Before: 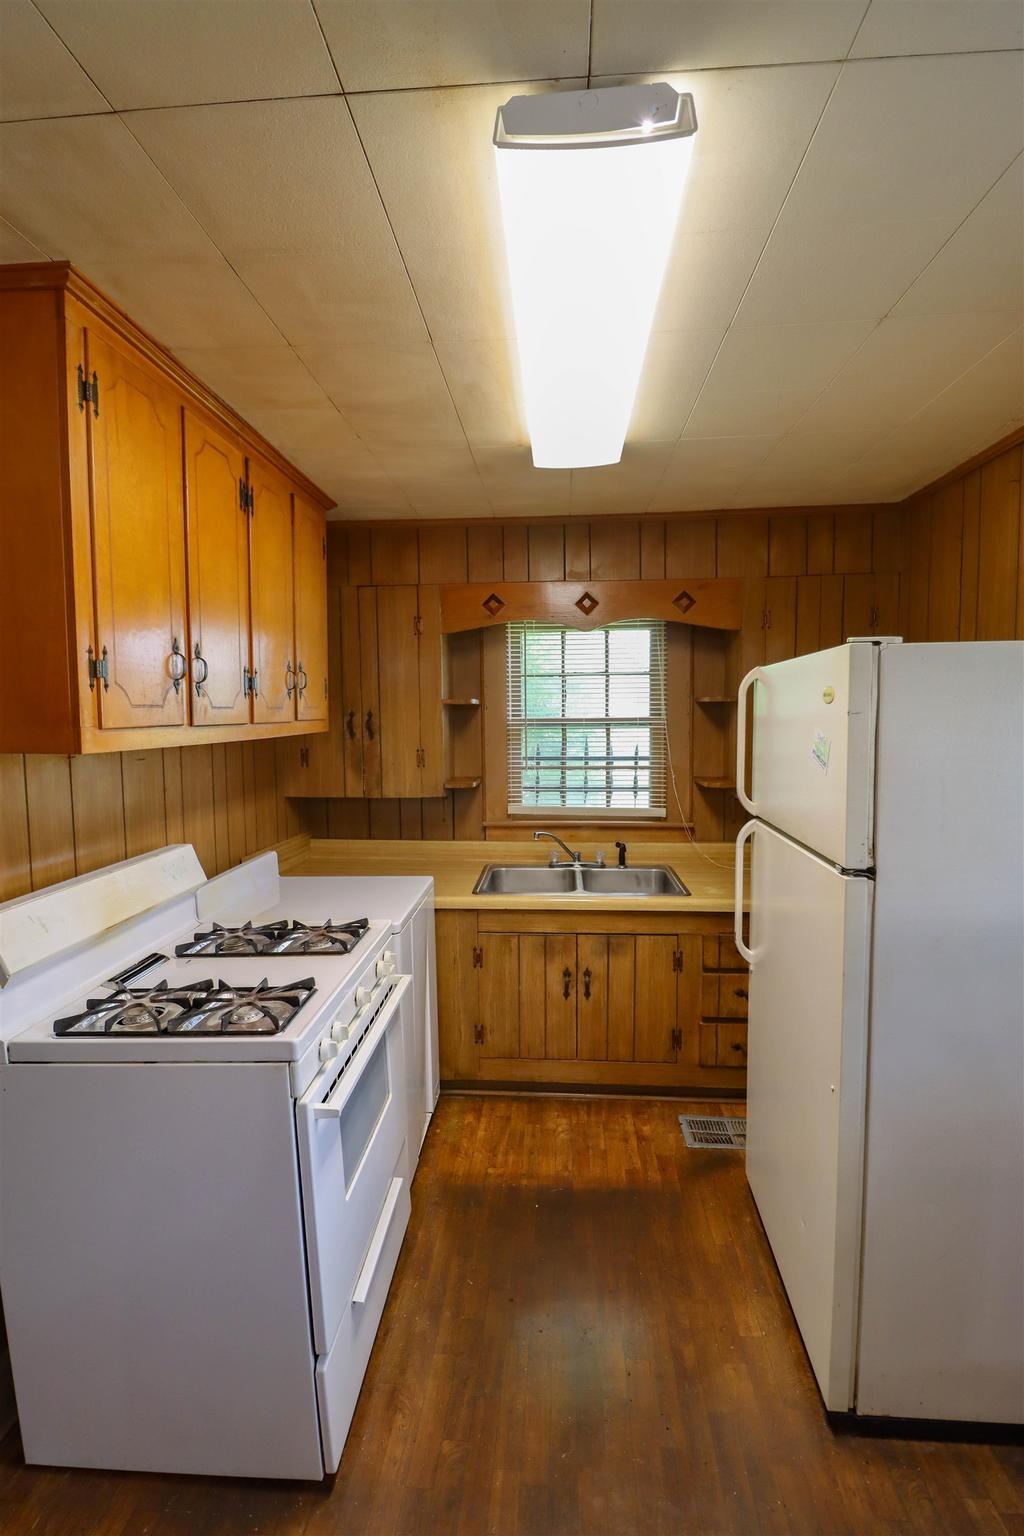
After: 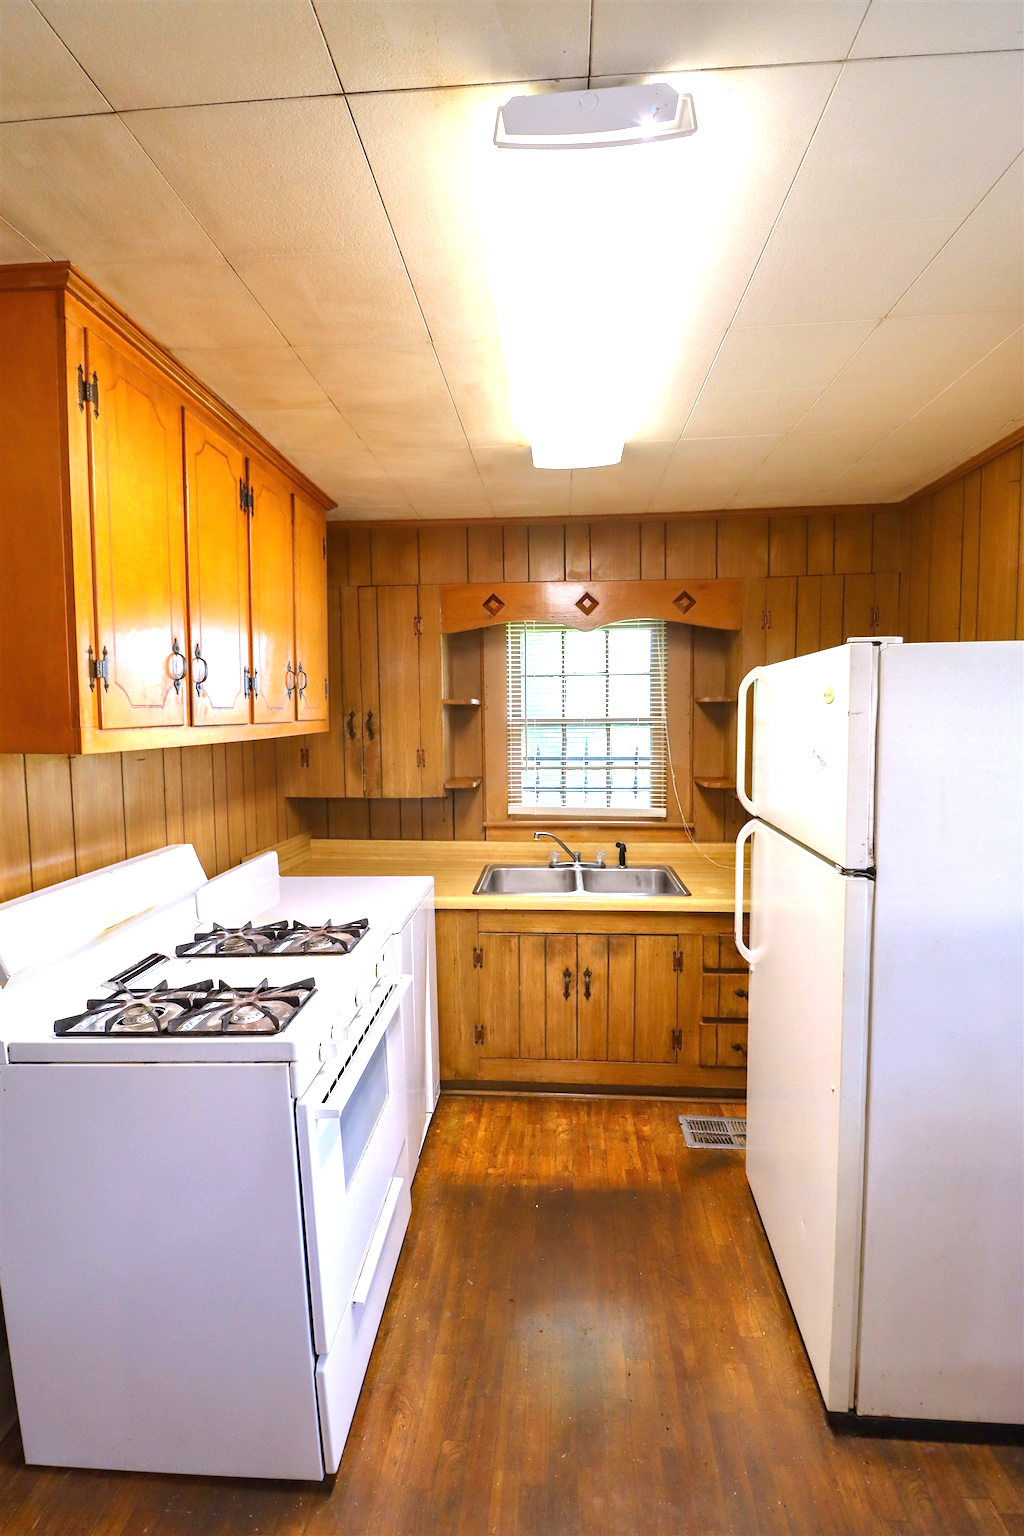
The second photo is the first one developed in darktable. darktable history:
exposure: black level correction 0, exposure 1.2 EV, compensate exposure bias true, compensate highlight preservation false
white balance: red 1.004, blue 1.096
